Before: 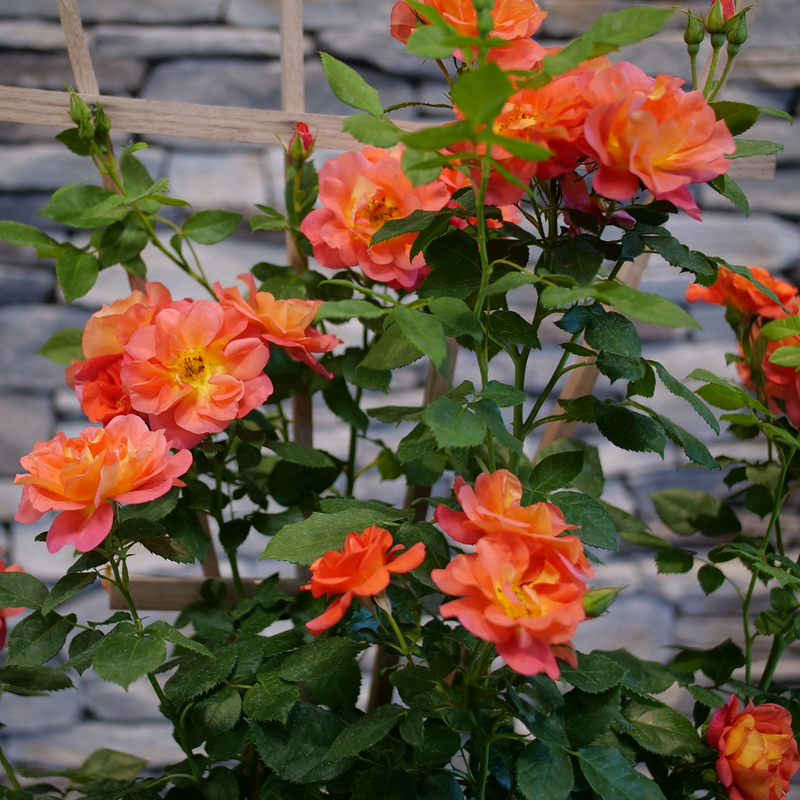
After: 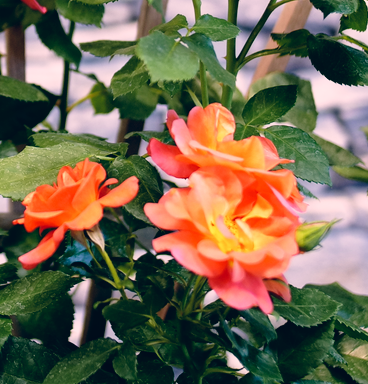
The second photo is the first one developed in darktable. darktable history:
base curve: curves: ch0 [(0, 0) (0.012, 0.01) (0.073, 0.168) (0.31, 0.711) (0.645, 0.957) (1, 1)], preserve colors none
color correction: highlights a* 13.84, highlights b* 5.89, shadows a* -5.29, shadows b* -15.94, saturation 0.855
crop: left 35.877%, top 45.774%, right 18.096%, bottom 6.166%
